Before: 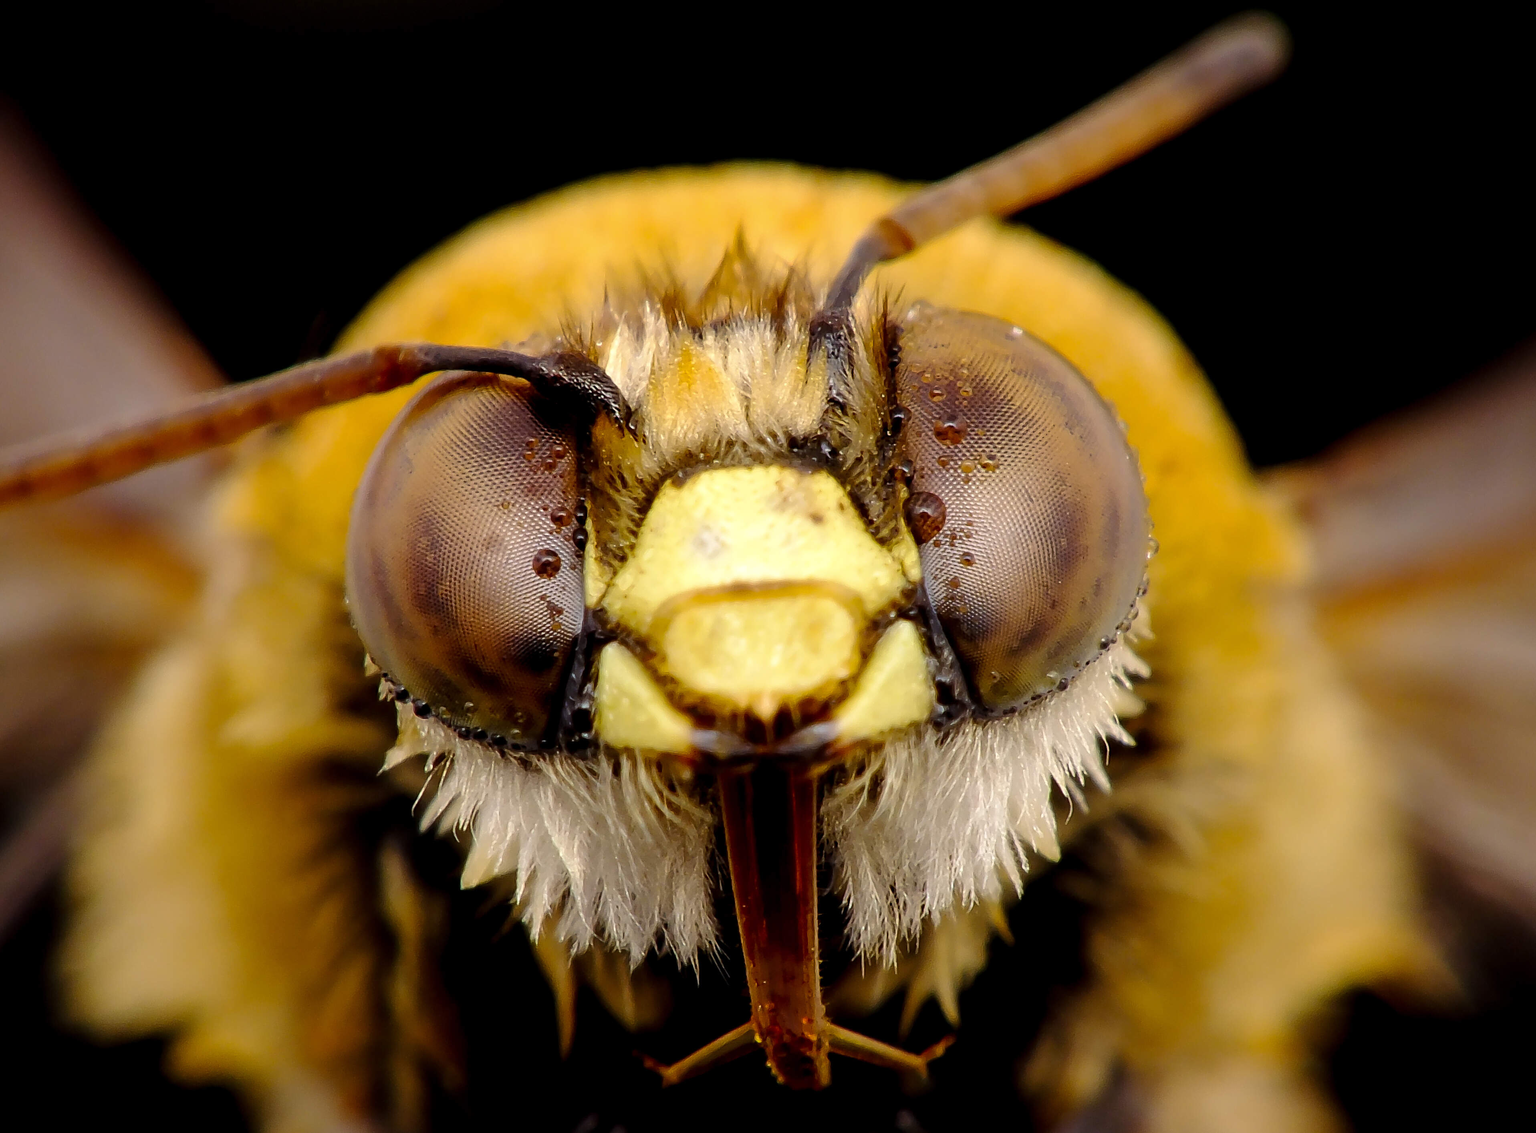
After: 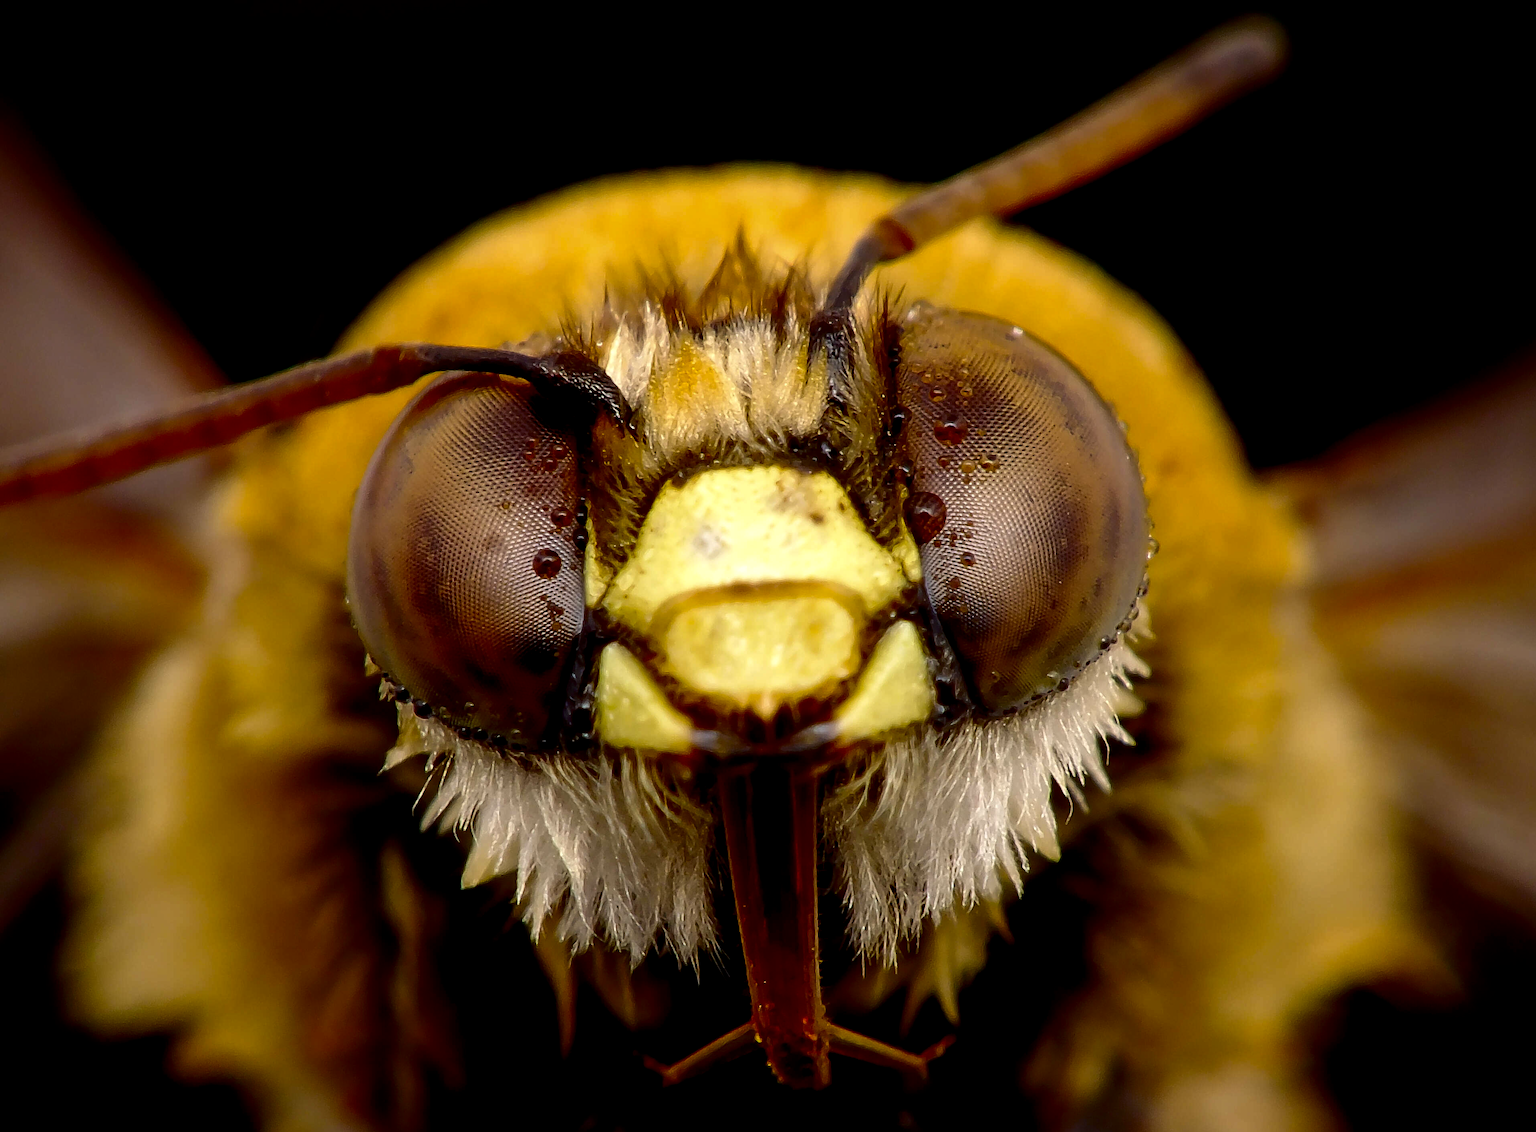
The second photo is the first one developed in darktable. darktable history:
local contrast: highlights 100%, shadows 100%, detail 120%, midtone range 0.2
contrast brightness saturation: contrast 0.1, brightness -0.26, saturation 0.14
